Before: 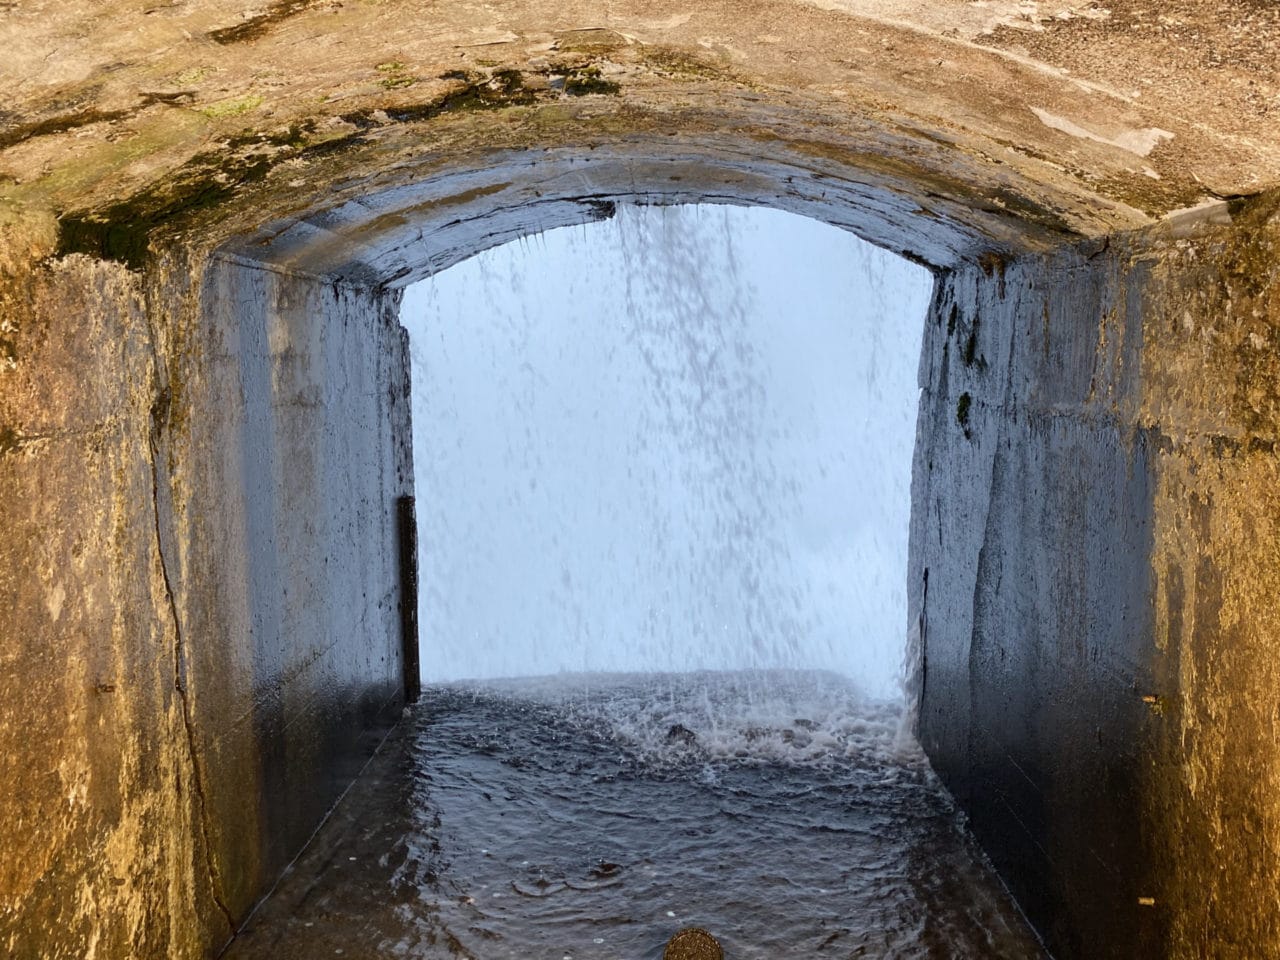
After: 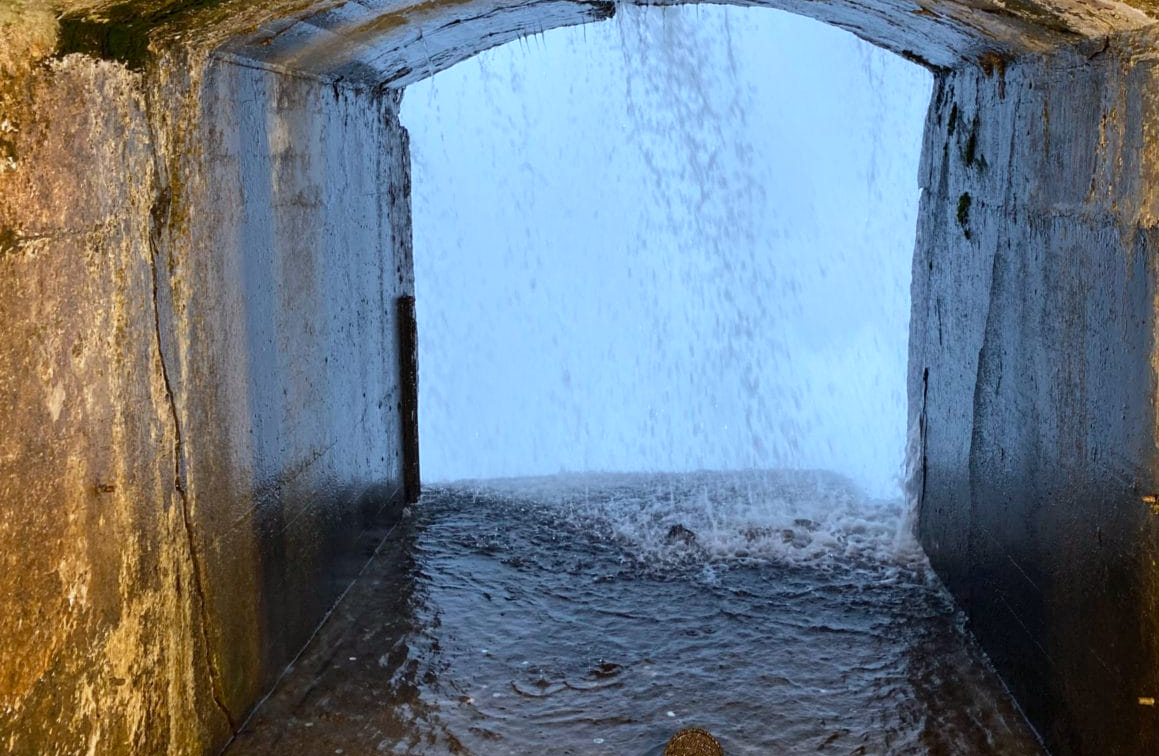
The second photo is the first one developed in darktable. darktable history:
crop: top 20.916%, right 9.437%, bottom 0.316%
color calibration: illuminant custom, x 0.368, y 0.373, temperature 4330.32 K
